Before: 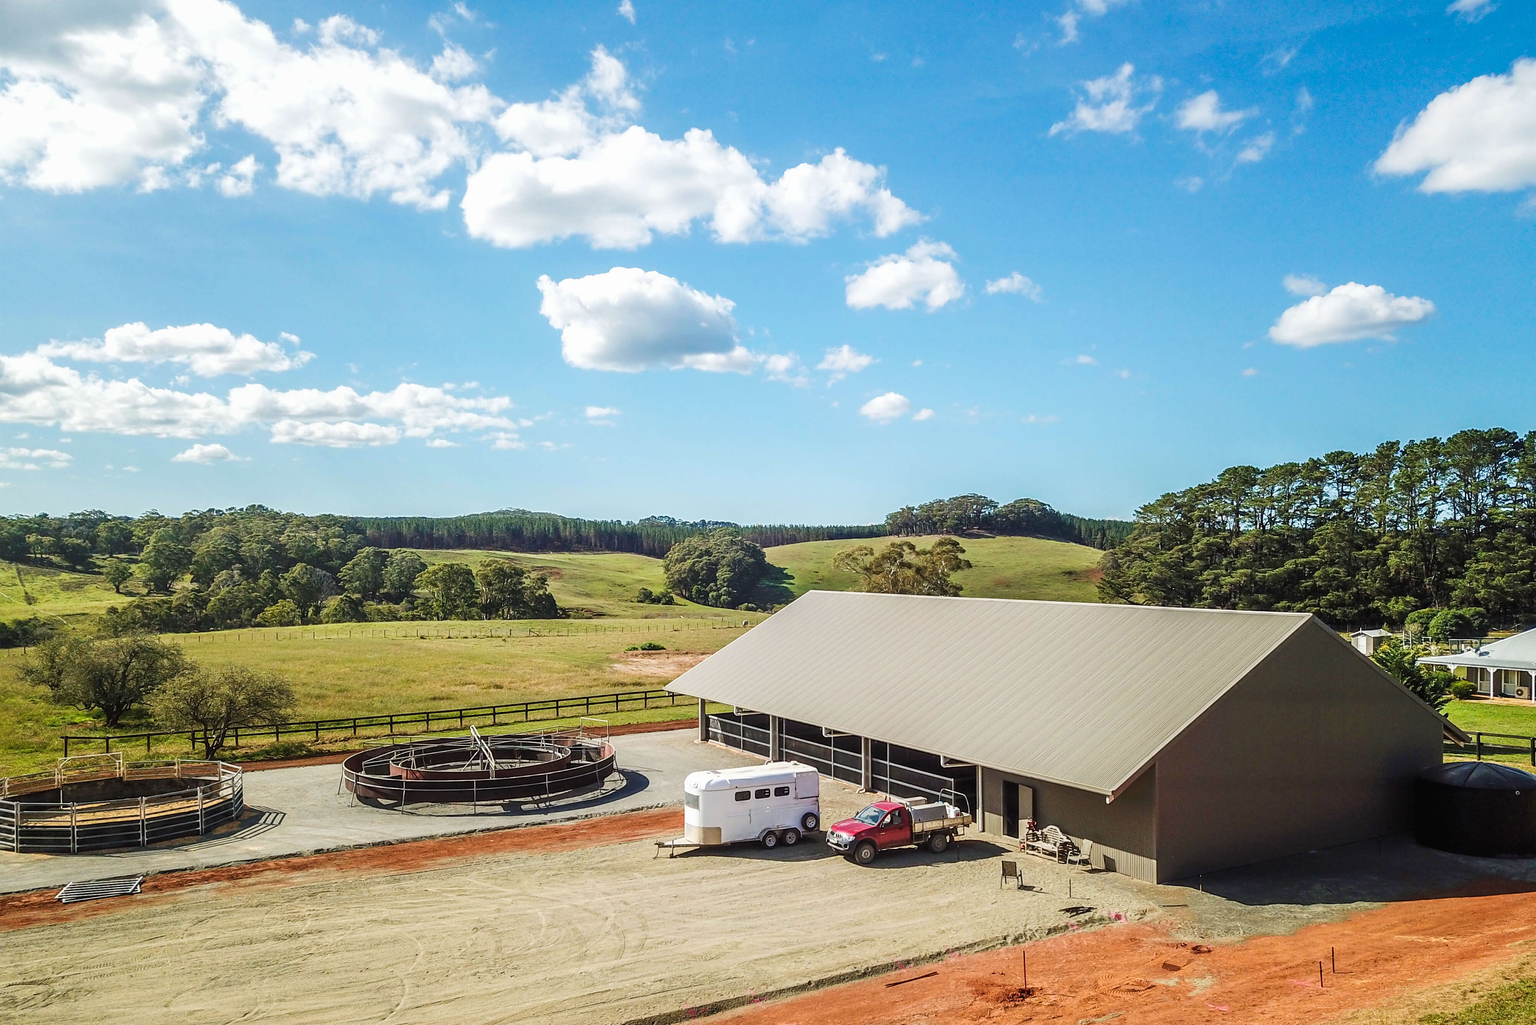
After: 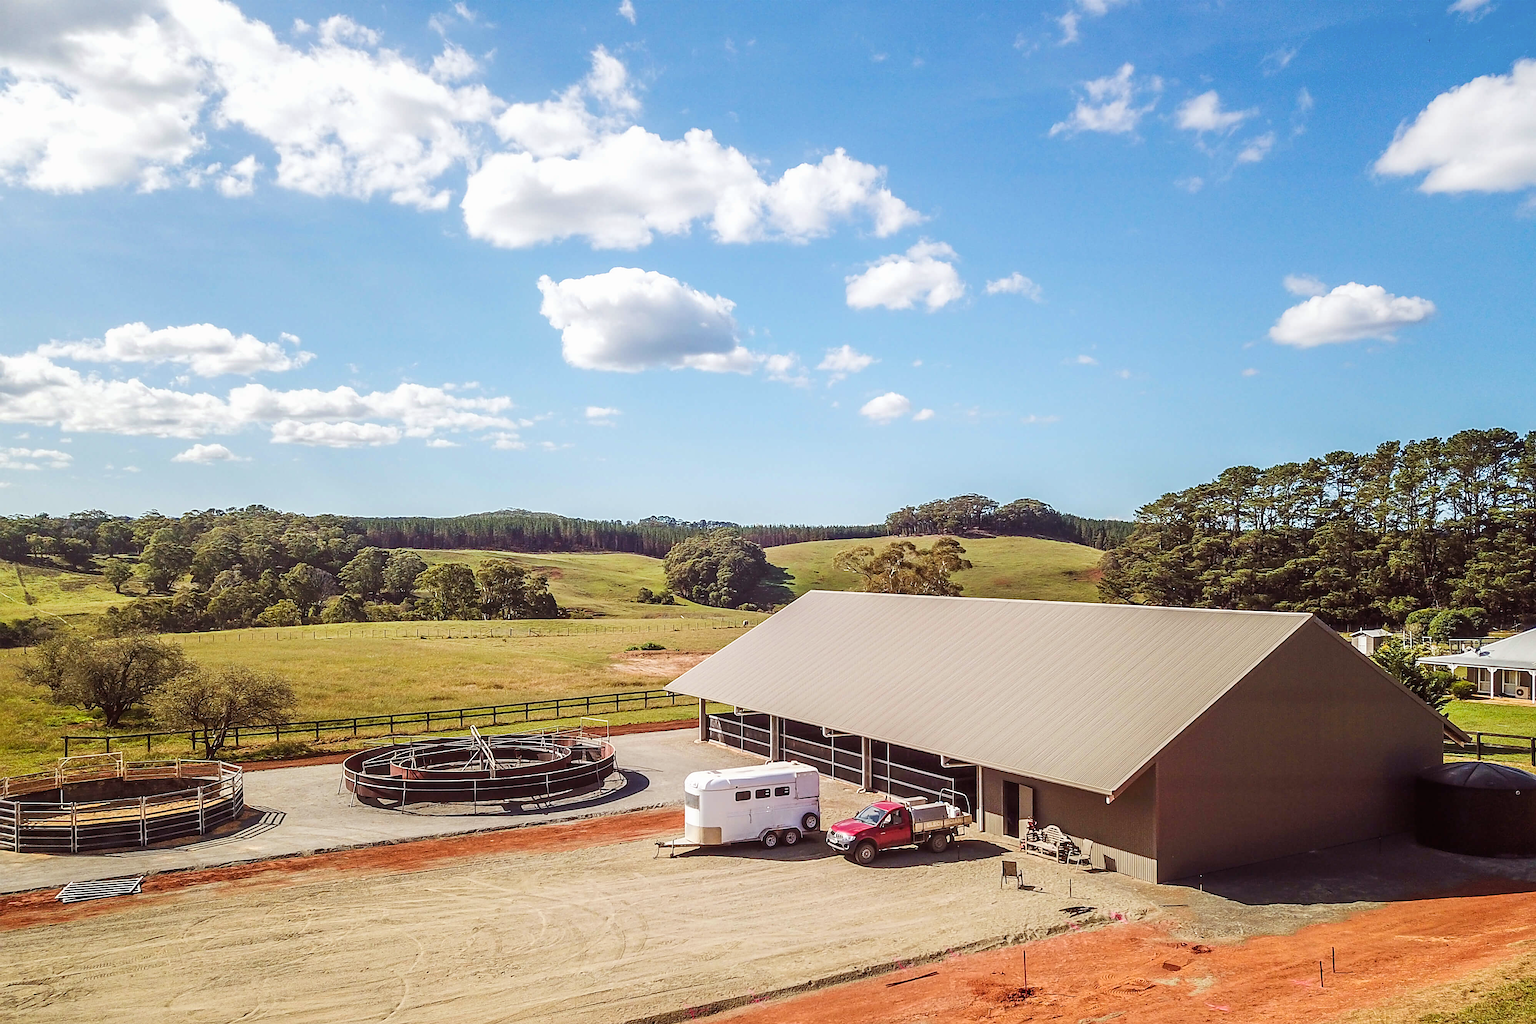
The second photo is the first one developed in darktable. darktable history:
sharpen: radius 1.864, amount 0.398, threshold 1.271
rgb levels: mode RGB, independent channels, levels [[0, 0.474, 1], [0, 0.5, 1], [0, 0.5, 1]]
